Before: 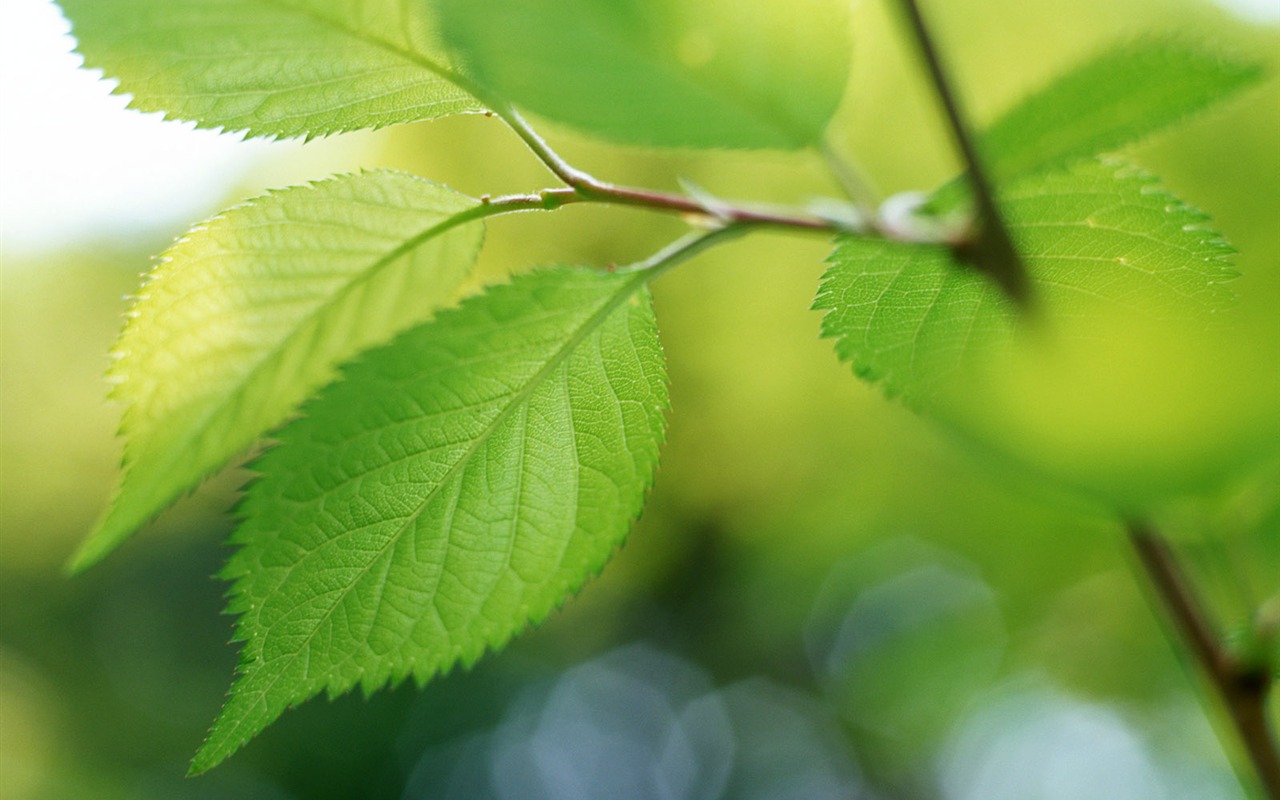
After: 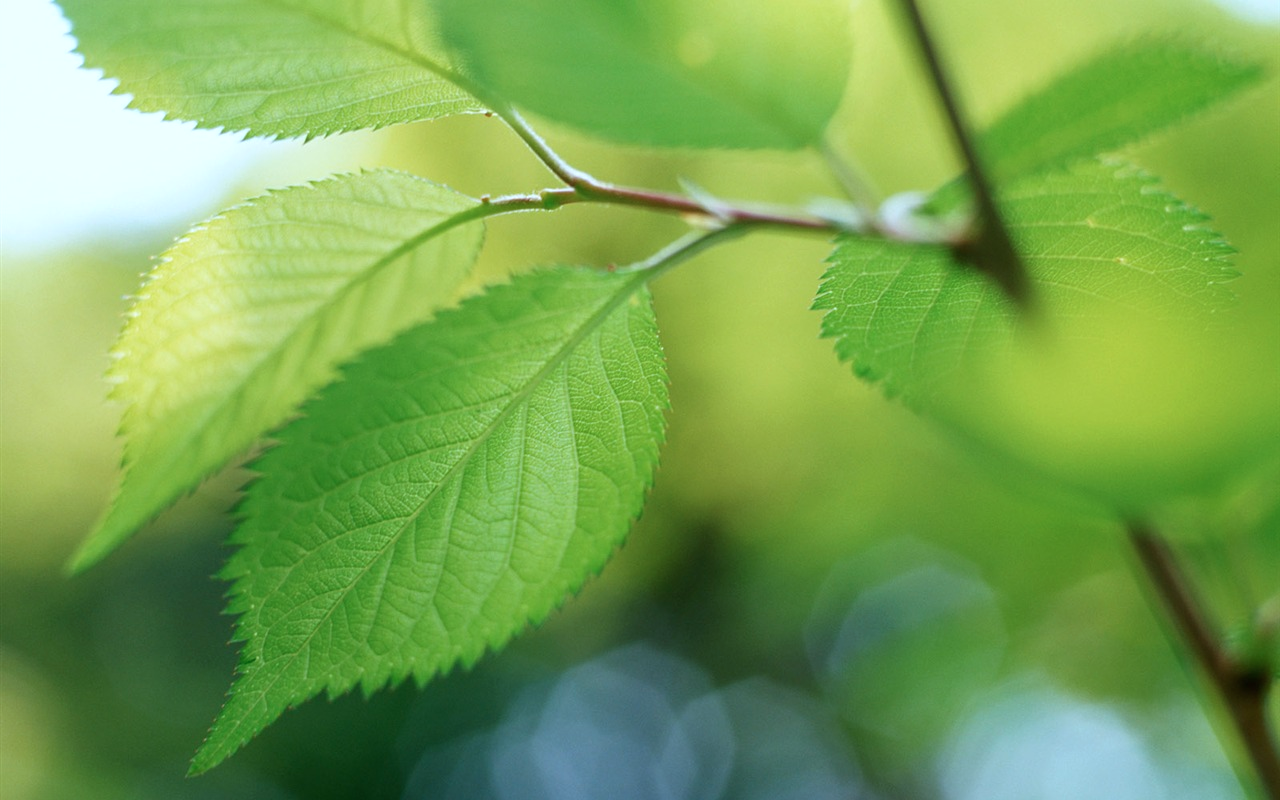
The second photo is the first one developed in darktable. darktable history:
color correction: highlights a* -4.09, highlights b* -11.11
